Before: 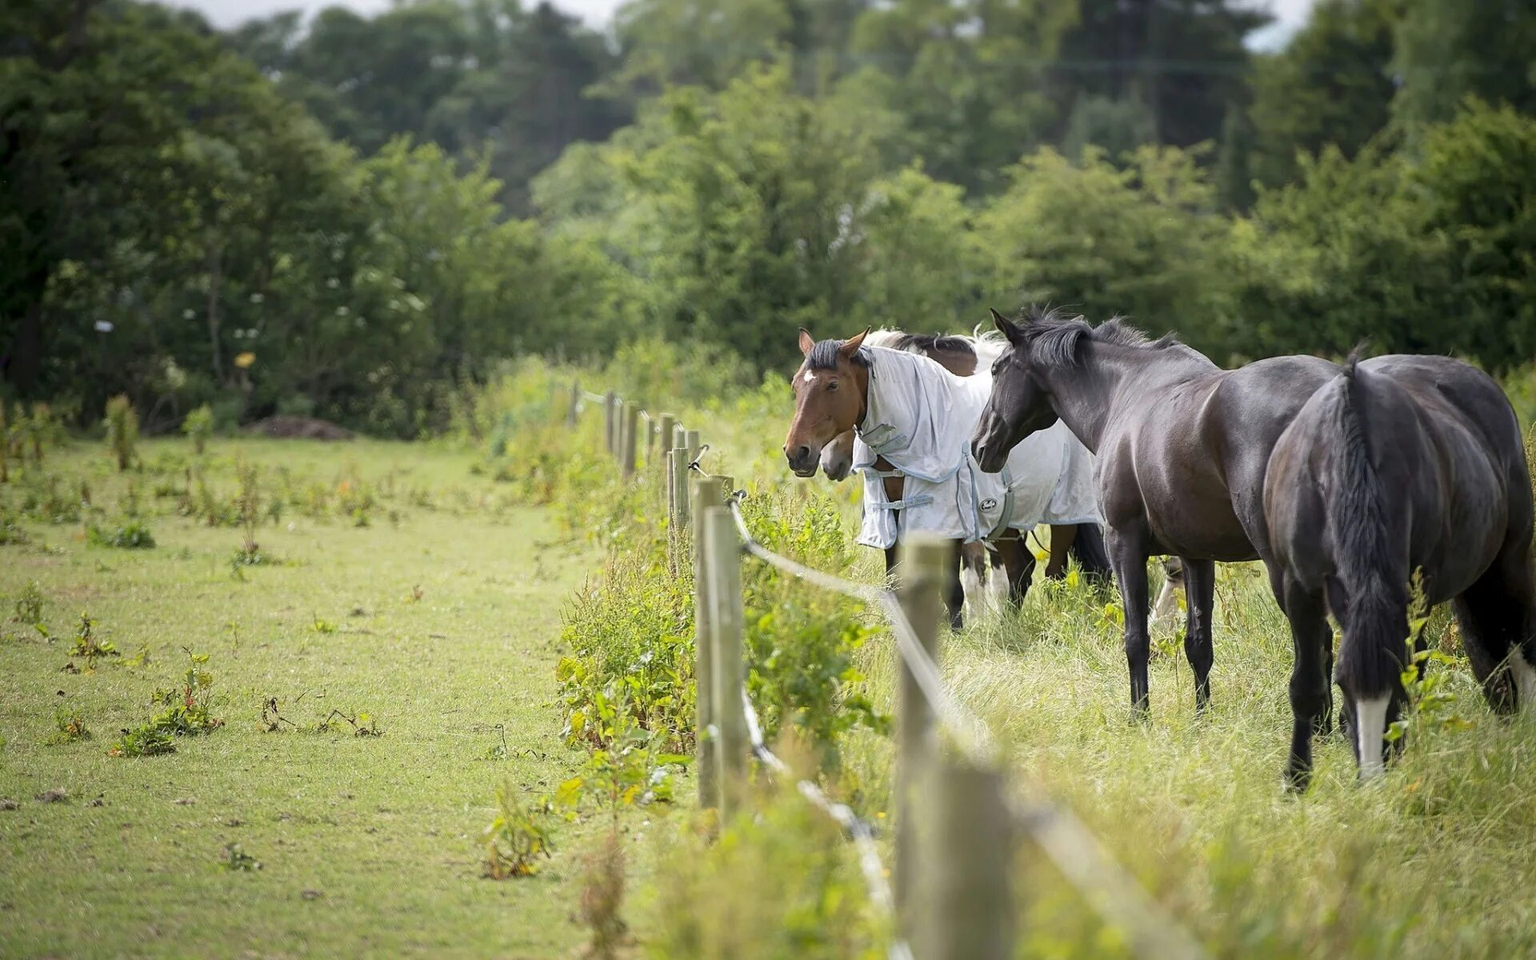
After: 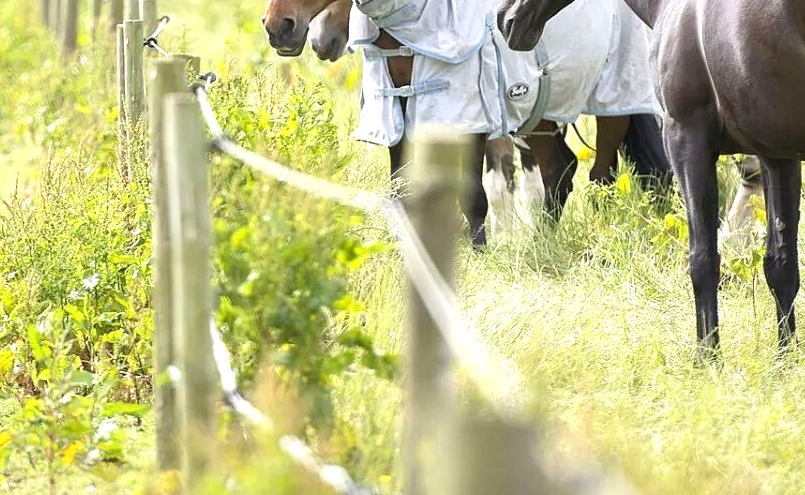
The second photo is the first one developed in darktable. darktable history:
exposure: black level correction 0, exposure 0.696 EV, compensate highlight preservation false
crop: left 37.381%, top 45.07%, right 20.672%, bottom 13.675%
tone equalizer: on, module defaults
